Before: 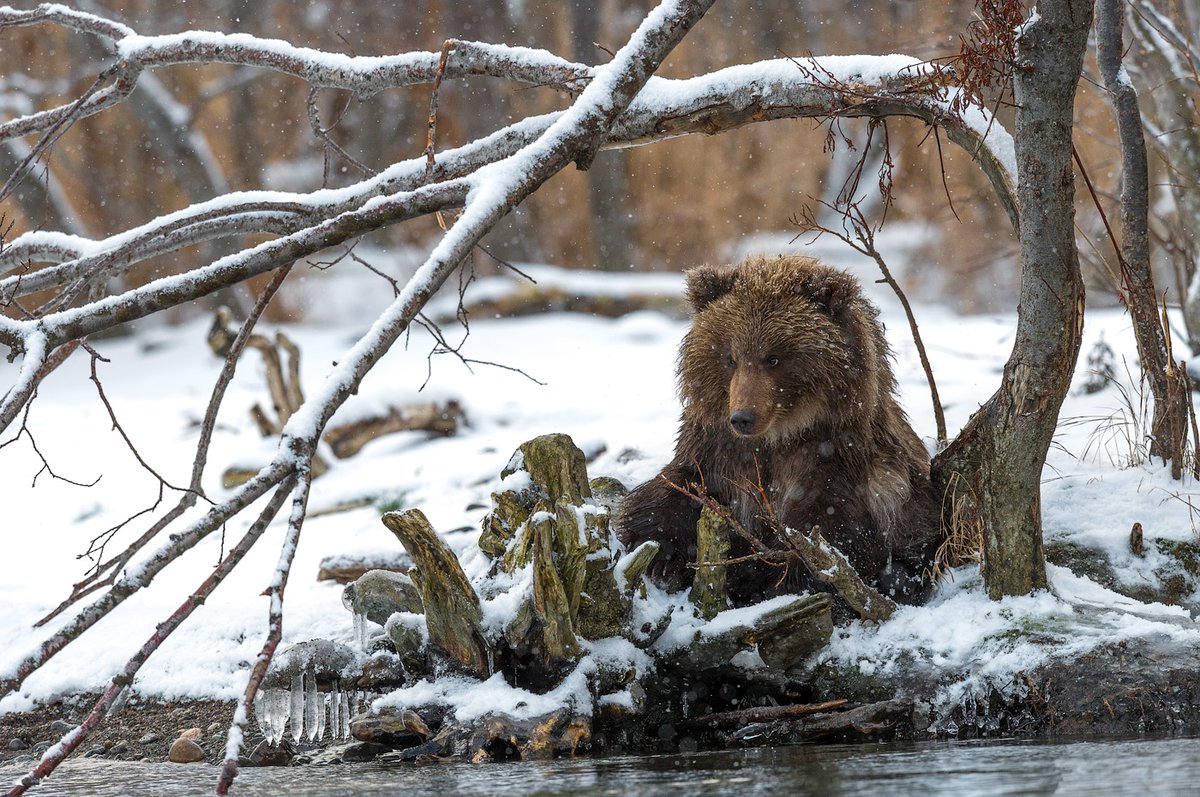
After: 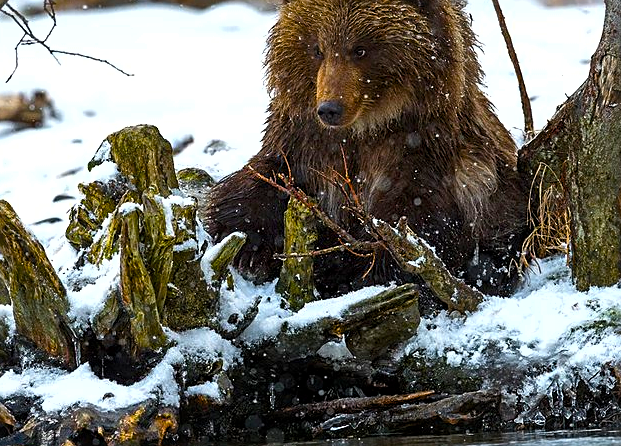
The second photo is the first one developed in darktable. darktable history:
contrast brightness saturation: contrast -0.02, brightness -0.01, saturation 0.03
color balance rgb: linear chroma grading › global chroma 9%, perceptual saturation grading › global saturation 36%, perceptual saturation grading › shadows 35%, perceptual brilliance grading › global brilliance 15%, perceptual brilliance grading › shadows -35%, global vibrance 15%
sharpen: on, module defaults
local contrast: mode bilateral grid, contrast 20, coarseness 100, detail 150%, midtone range 0.2
fill light: on, module defaults
color zones: mix -62.47%
crop: left 34.479%, top 38.822%, right 13.718%, bottom 5.172%
white balance: emerald 1
